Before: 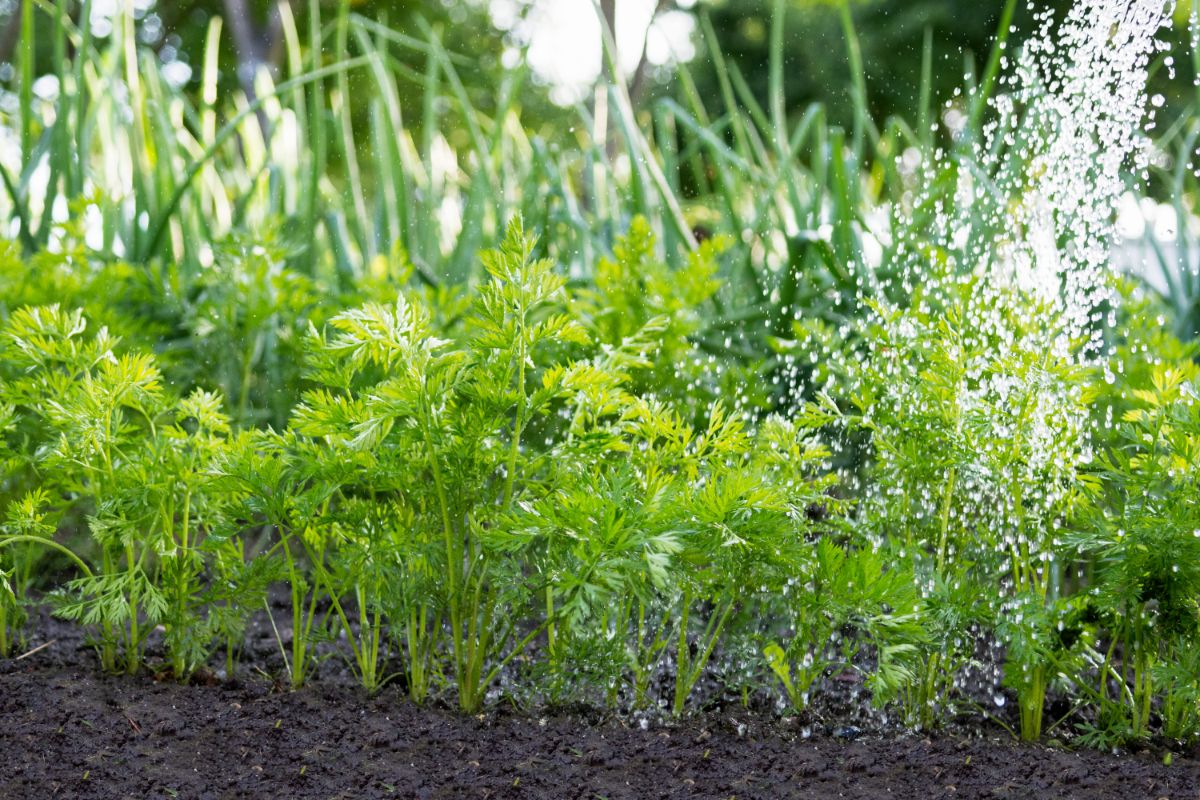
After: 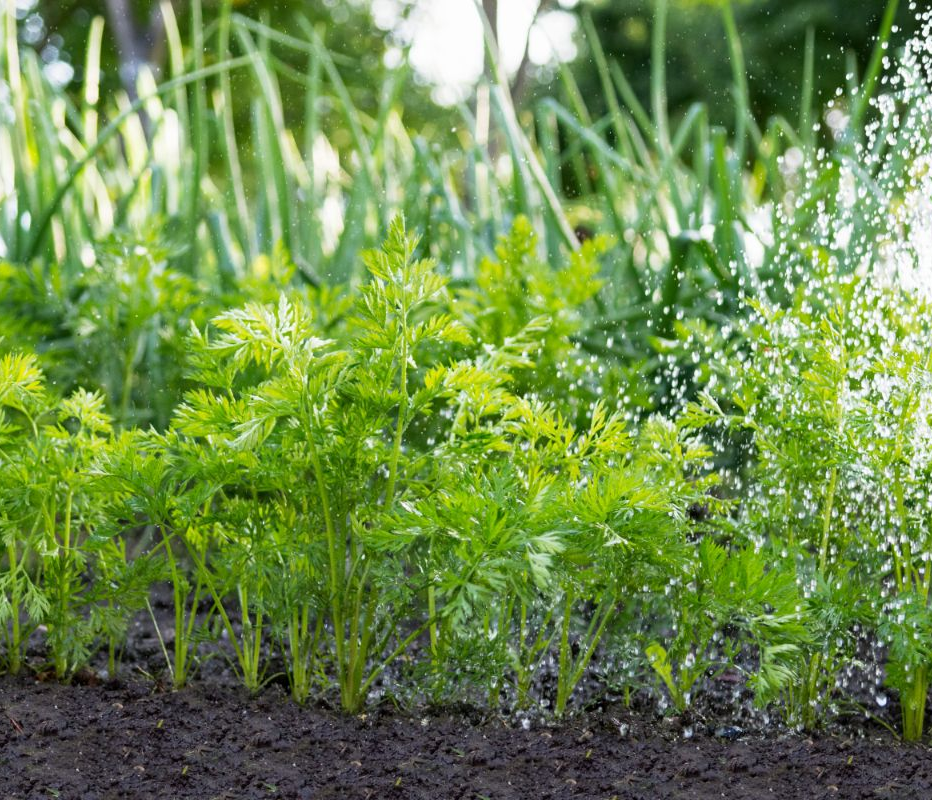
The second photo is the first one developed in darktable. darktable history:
crop: left 9.864%, right 12.442%
